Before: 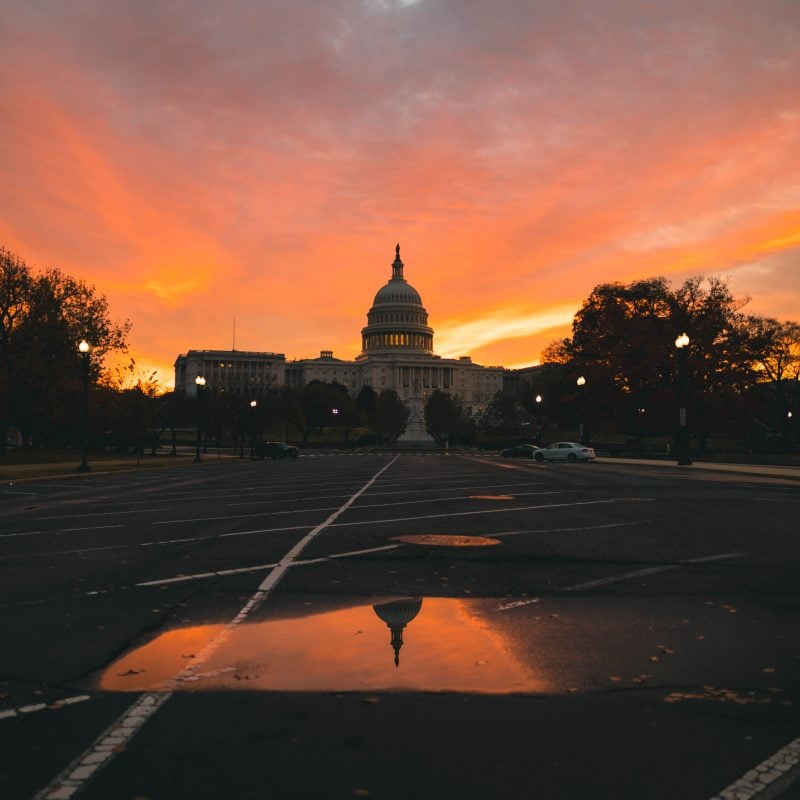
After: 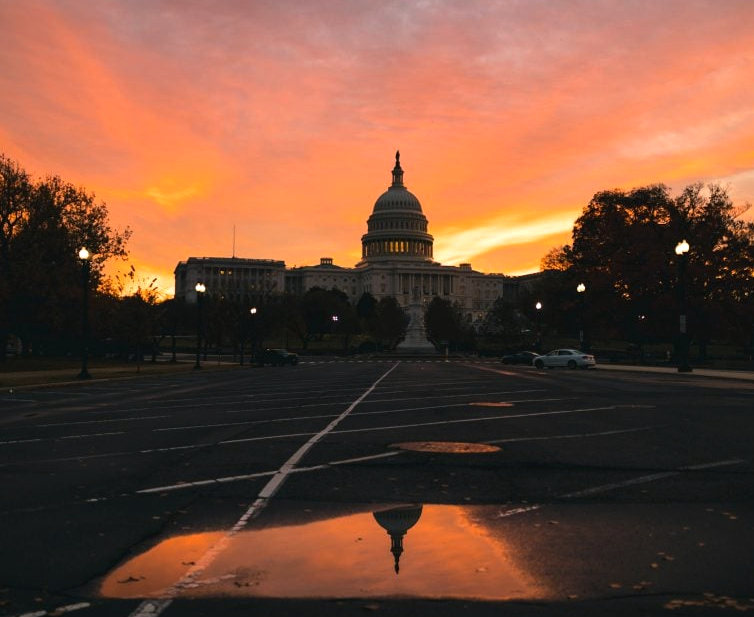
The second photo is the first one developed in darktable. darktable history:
crop and rotate: angle 0.03°, top 11.643%, right 5.651%, bottom 11.189%
tone equalizer: -8 EV -0.417 EV, -7 EV -0.389 EV, -6 EV -0.333 EV, -5 EV -0.222 EV, -3 EV 0.222 EV, -2 EV 0.333 EV, -1 EV 0.389 EV, +0 EV 0.417 EV, edges refinement/feathering 500, mask exposure compensation -1.57 EV, preserve details no
white balance: red 0.98, blue 1.034
exposure: black level correction 0.001, exposure -0.125 EV, compensate exposure bias true, compensate highlight preservation false
